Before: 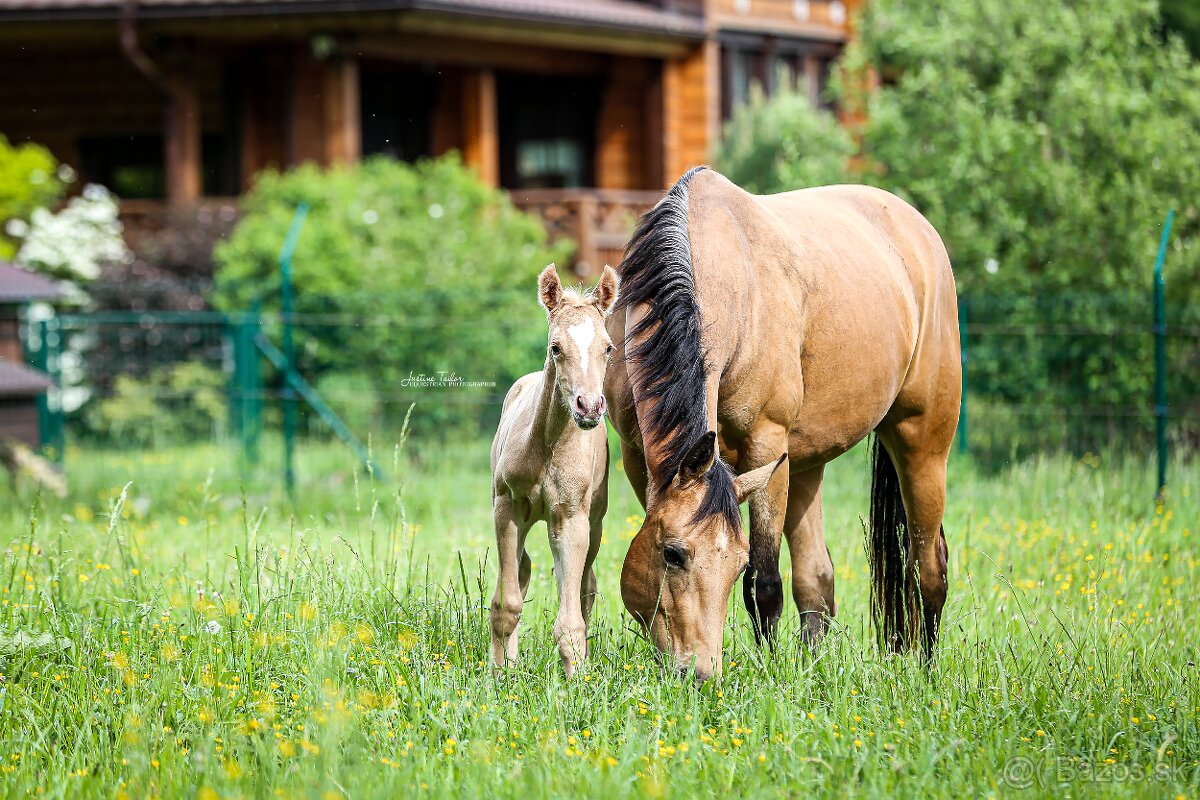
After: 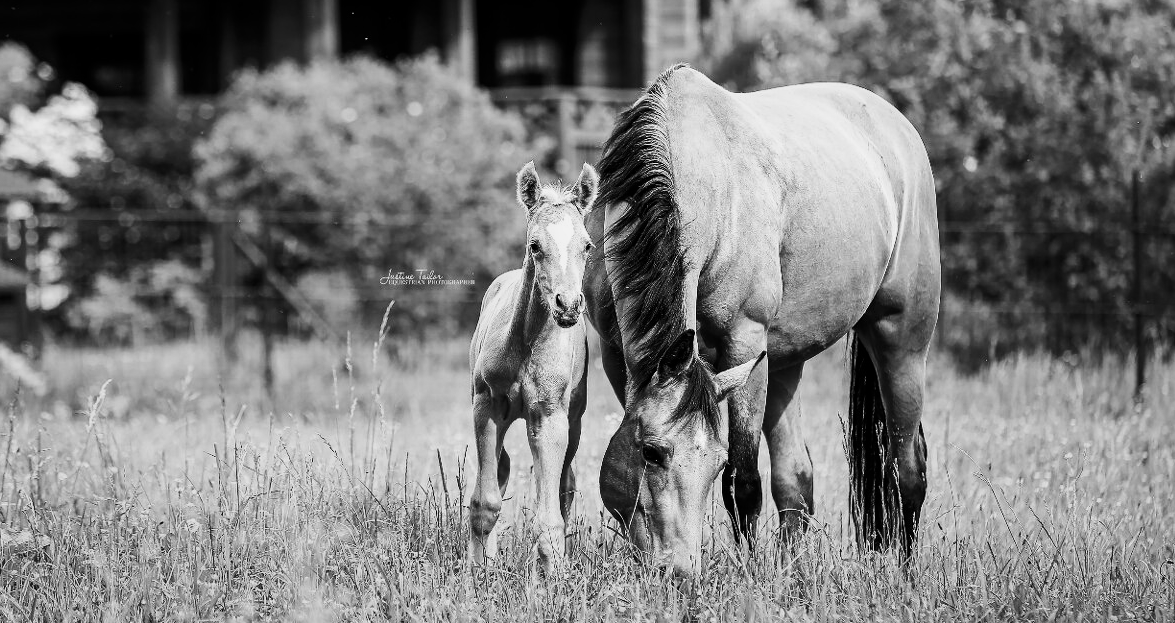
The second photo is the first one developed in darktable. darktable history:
contrast brightness saturation: contrast 0.19, brightness -0.11, saturation 0.21
monochrome: a 26.22, b 42.67, size 0.8
crop and rotate: left 1.814%, top 12.818%, right 0.25%, bottom 9.225%
